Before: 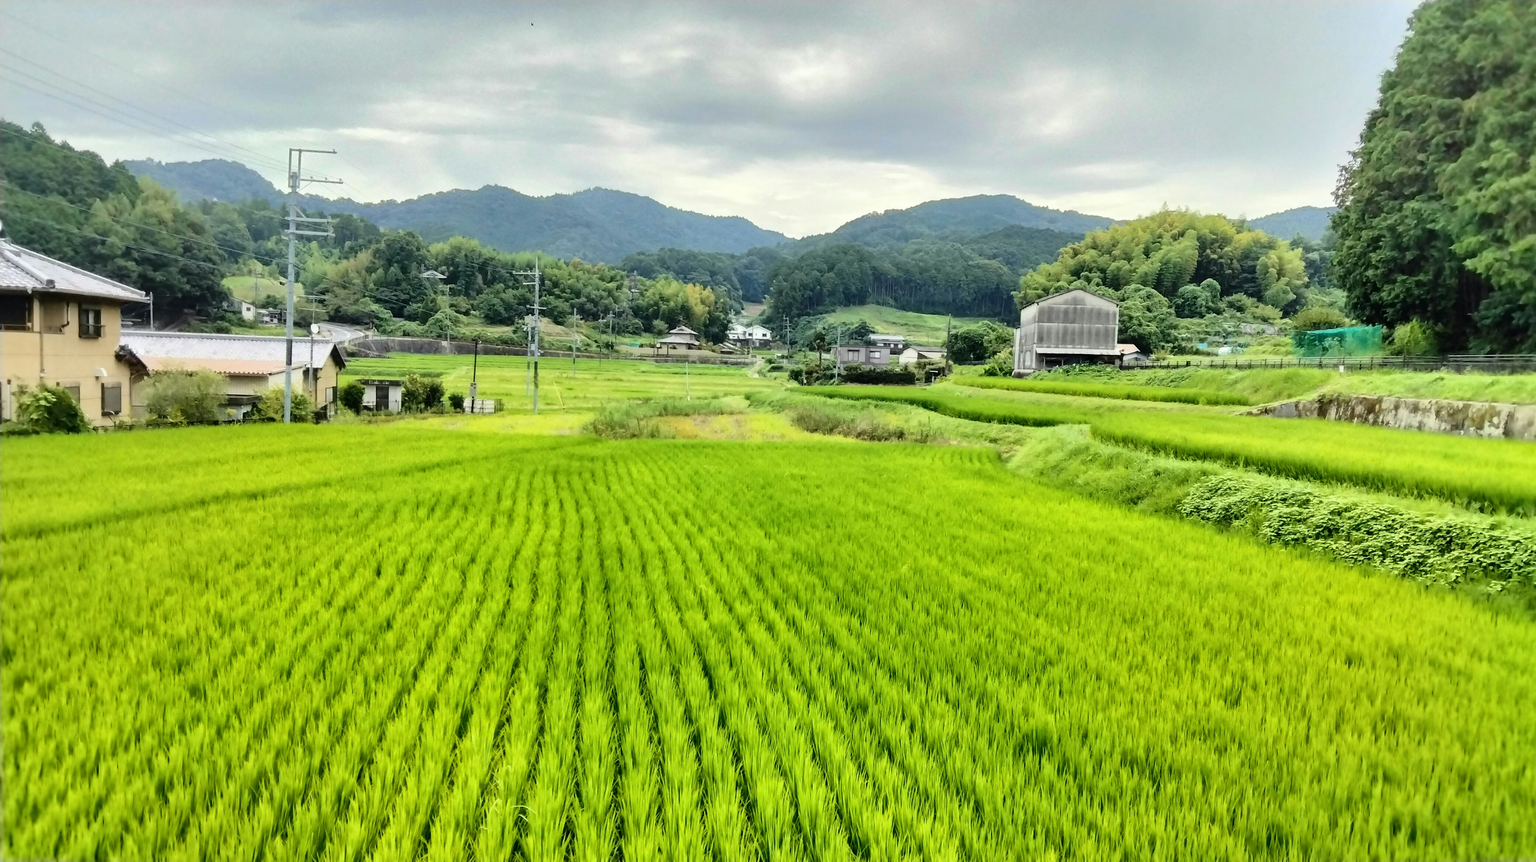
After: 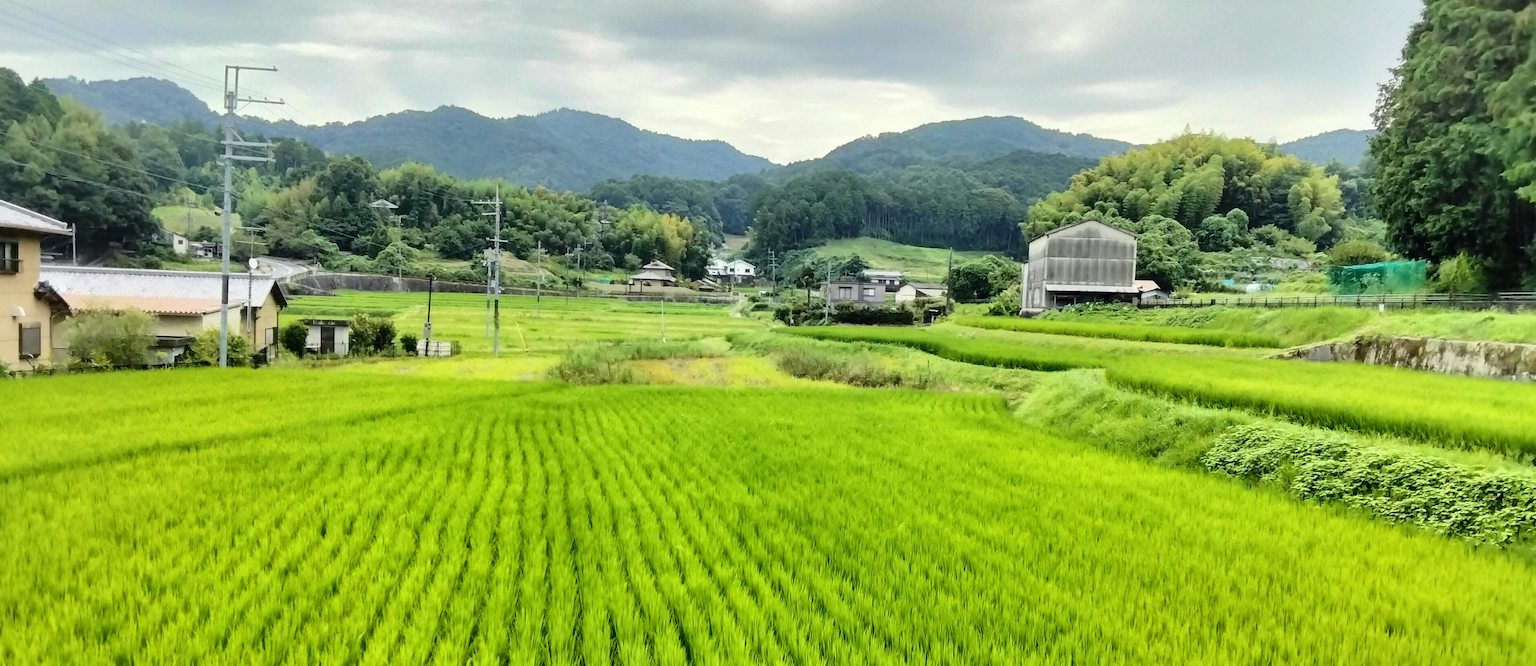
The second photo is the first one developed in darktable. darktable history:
crop: left 5.499%, top 10.359%, right 3.483%, bottom 19.235%
